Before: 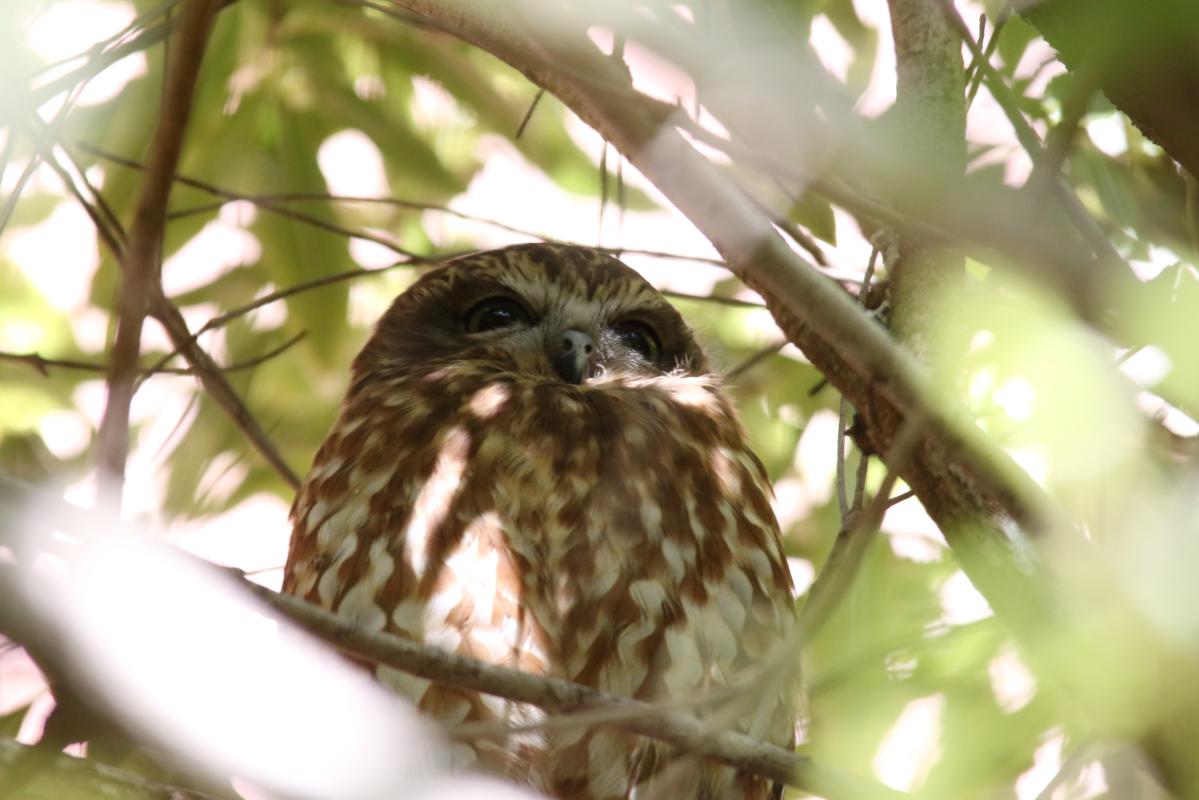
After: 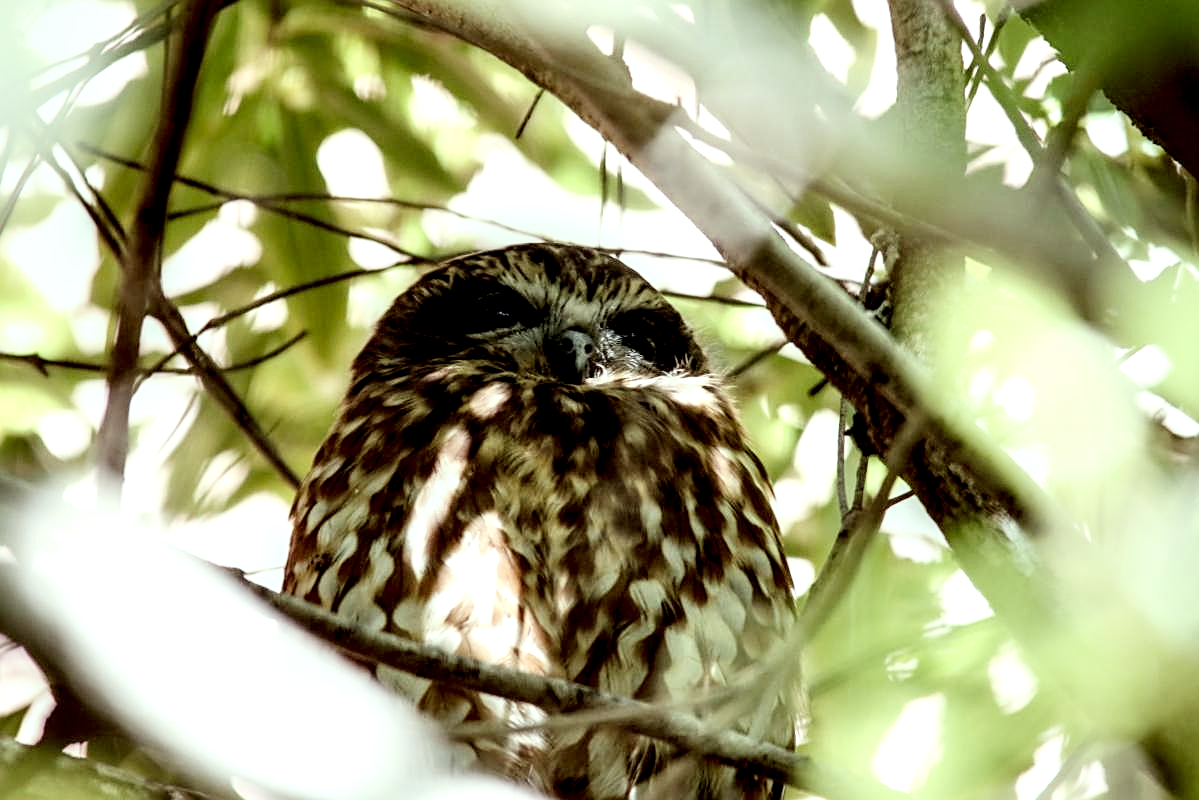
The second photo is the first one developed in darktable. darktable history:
color correction: highlights a* -7.95, highlights b* 3.57
local contrast: shadows 185%, detail 225%
exposure: black level correction 0, exposure 0.695 EV, compensate highlight preservation false
sharpen: on, module defaults
filmic rgb: black relative exposure -7.65 EV, white relative exposure 4.56 EV, threshold 2.96 EV, hardness 3.61, enable highlight reconstruction true
